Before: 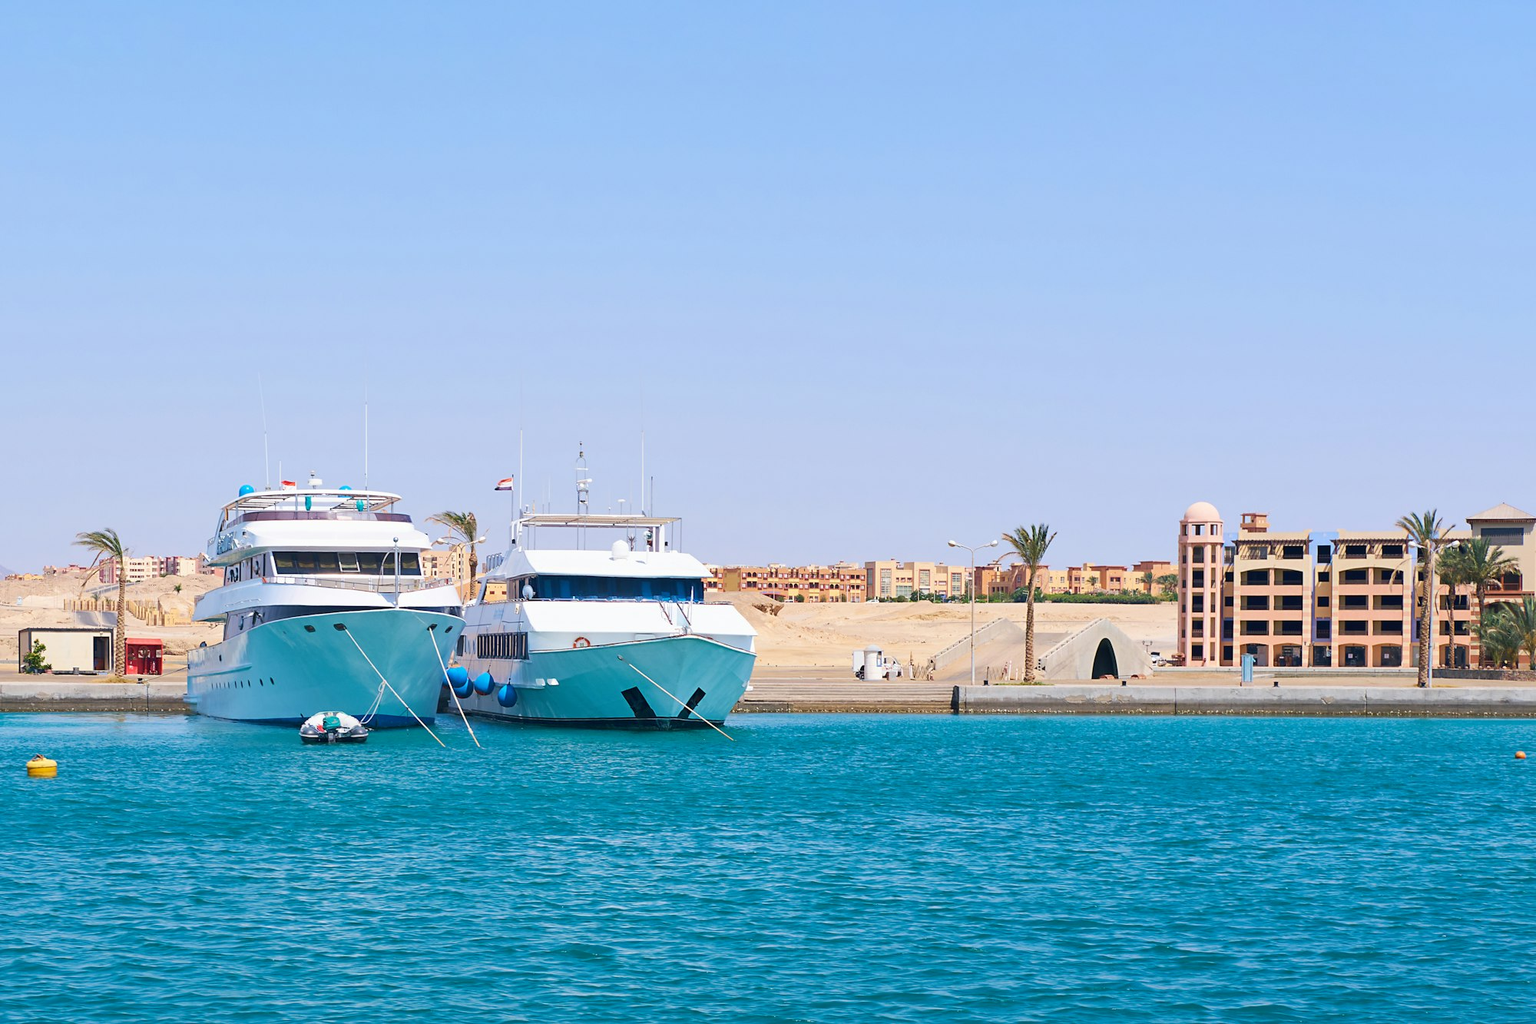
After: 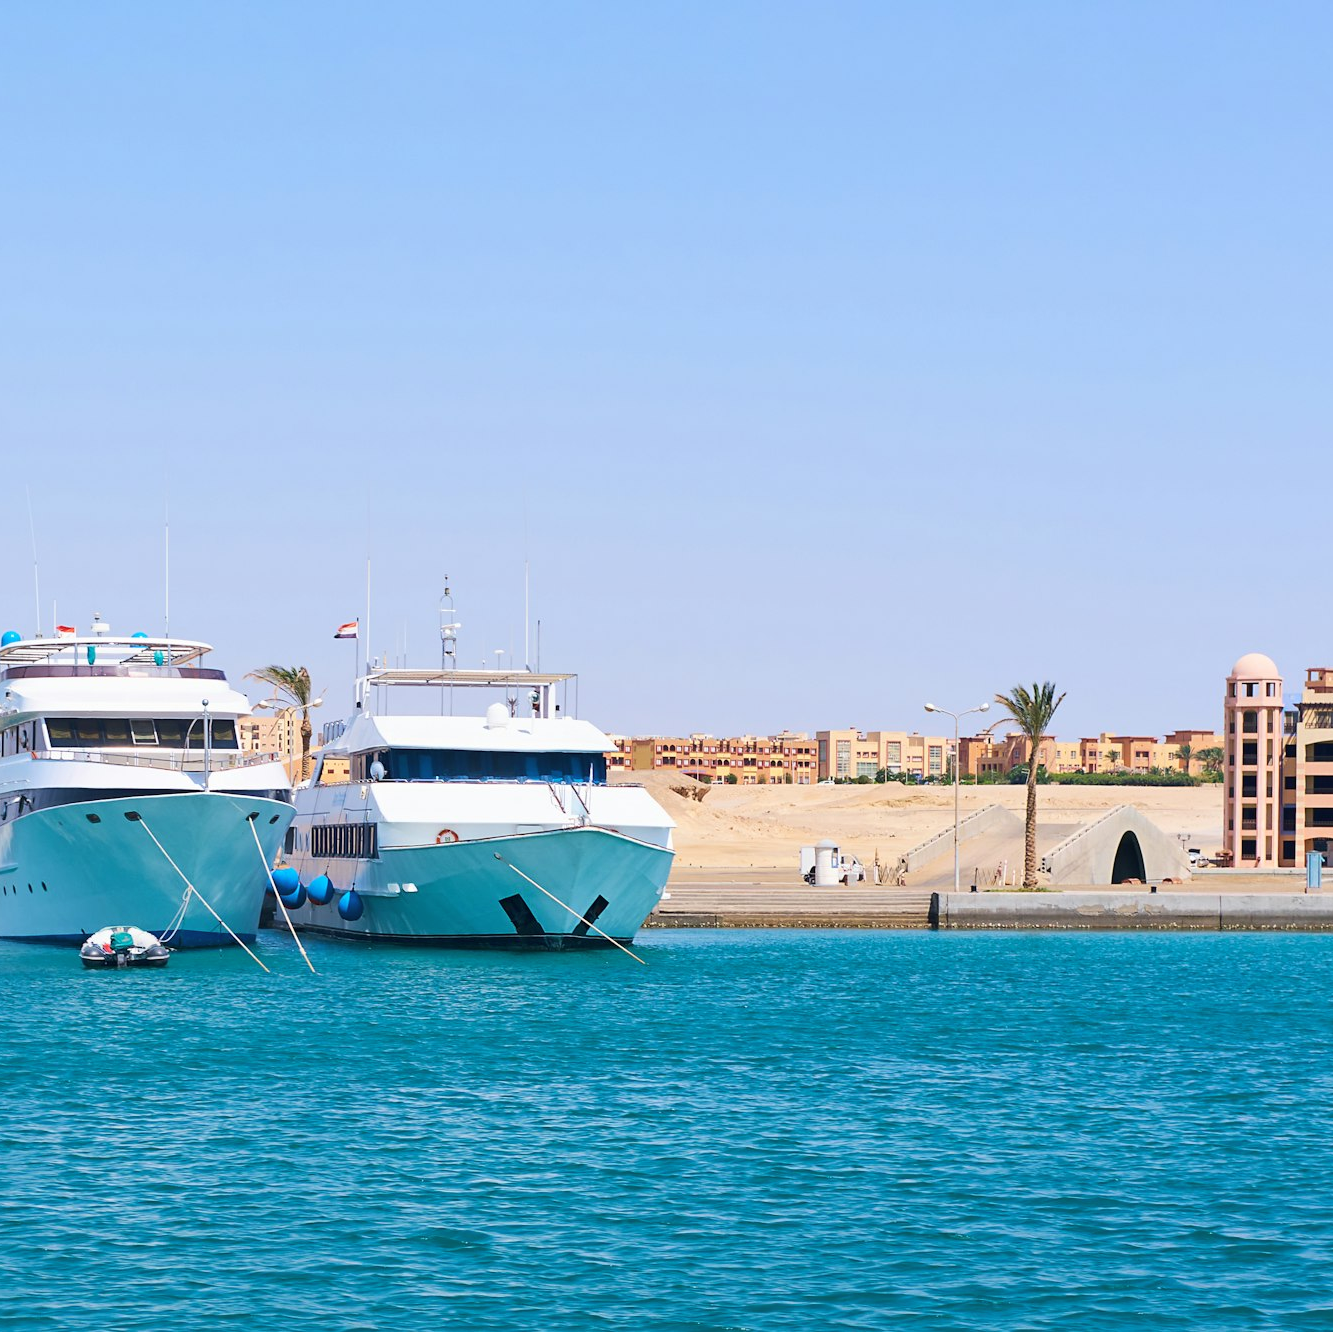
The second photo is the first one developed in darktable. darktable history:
tone curve: curves: ch0 [(0, 0) (0.266, 0.247) (0.741, 0.751) (1, 1)], color space Lab, linked channels, preserve colors none
crop and rotate: left 15.546%, right 17.787%
